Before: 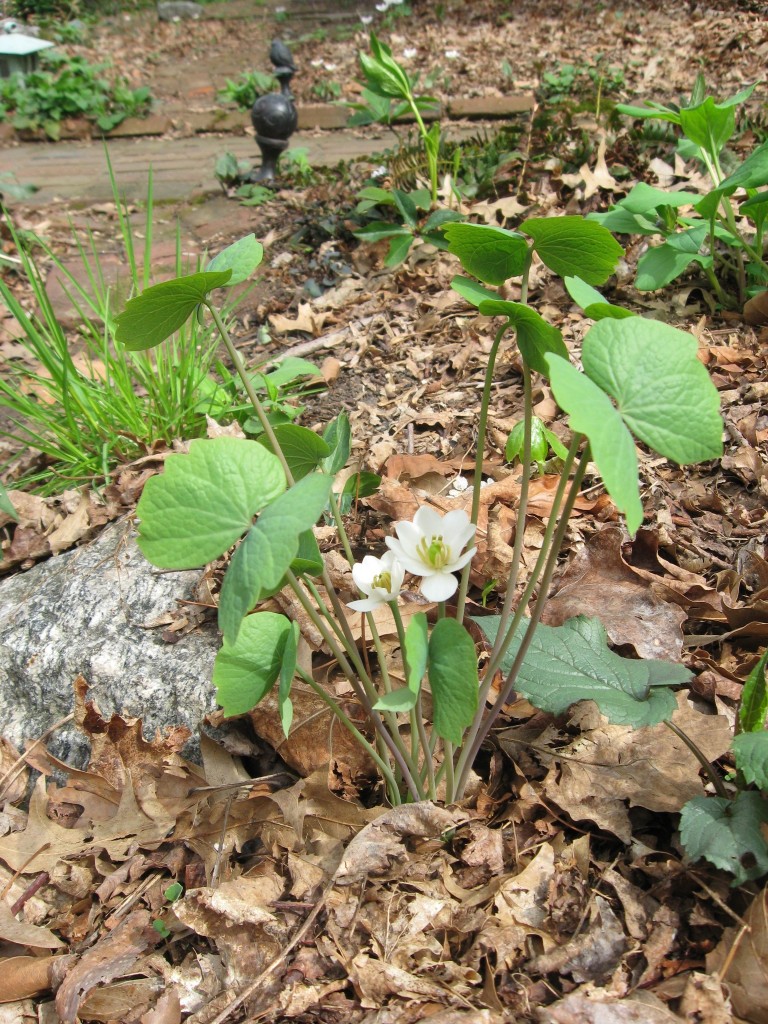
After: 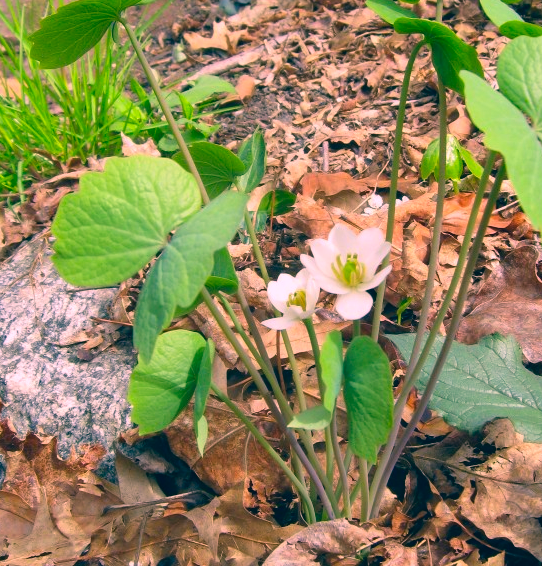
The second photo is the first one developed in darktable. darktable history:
crop: left 11.123%, top 27.61%, right 18.3%, bottom 17.034%
color correction: highlights a* 17.03, highlights b* 0.205, shadows a* -15.38, shadows b* -14.56, saturation 1.5
